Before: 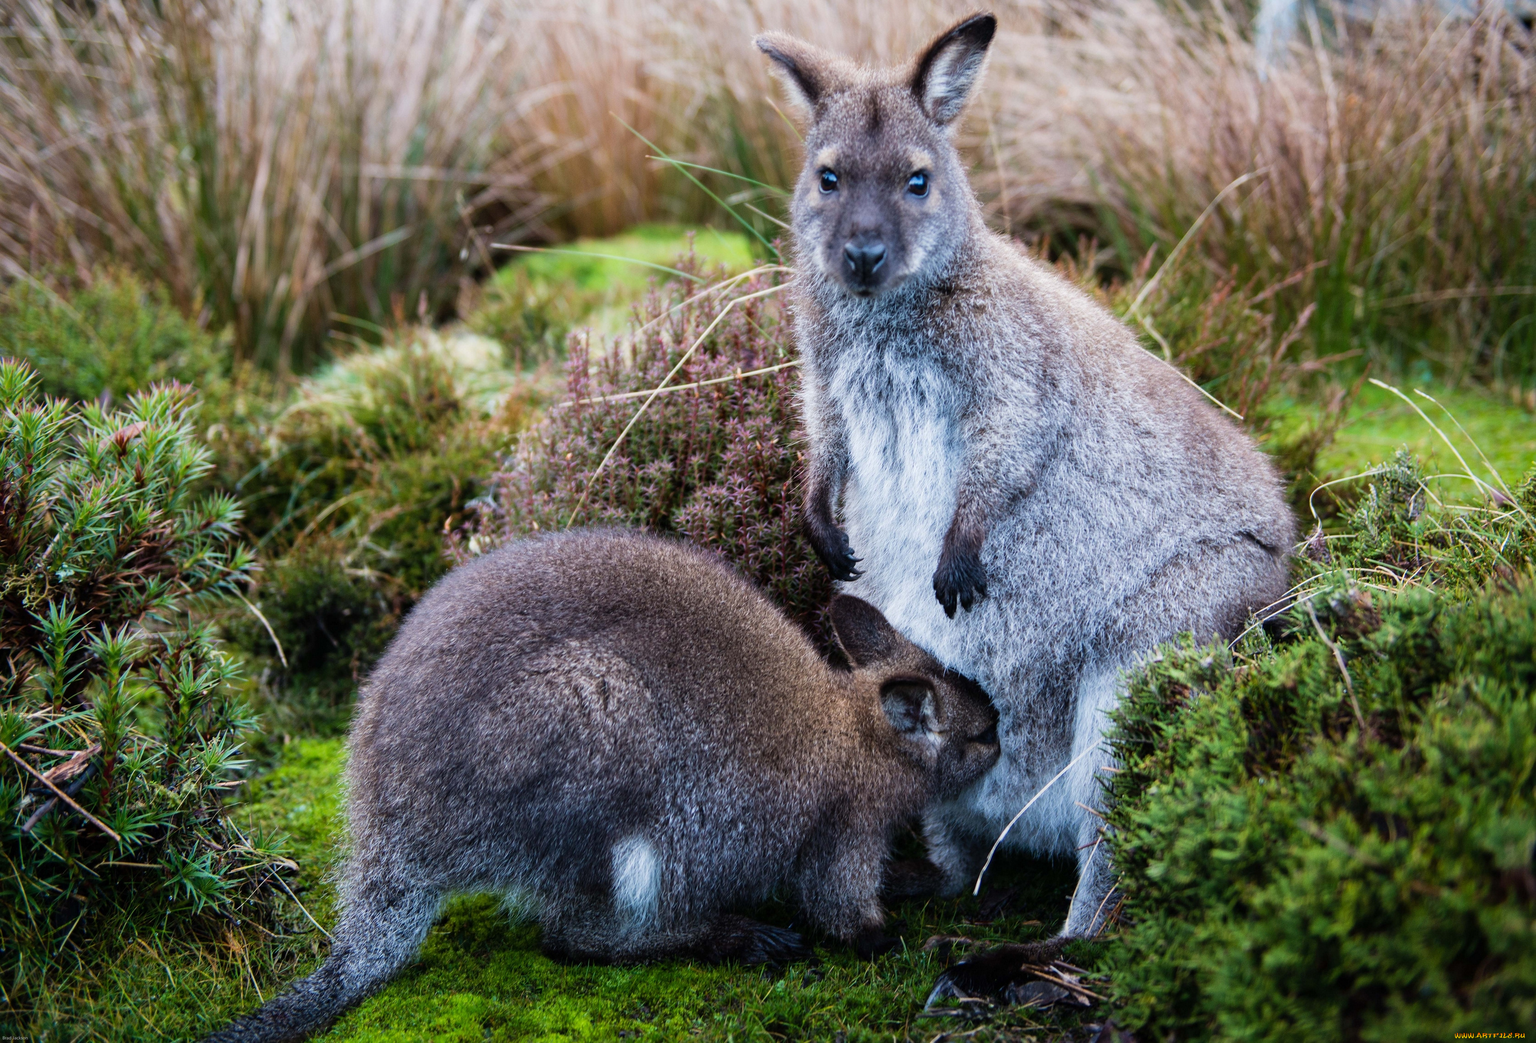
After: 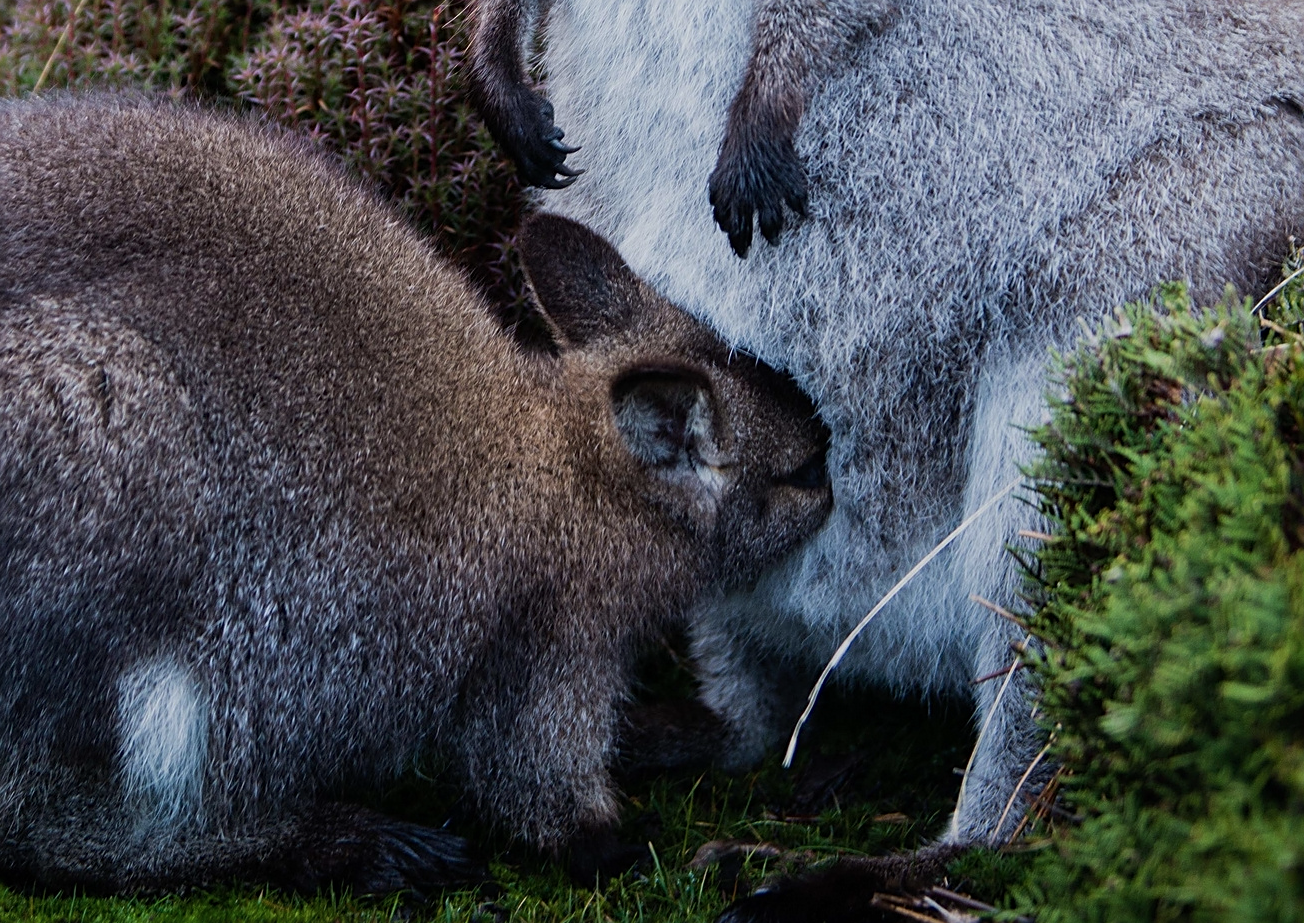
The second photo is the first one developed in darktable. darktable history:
contrast brightness saturation: saturation -0.064
sharpen: amount 0.465
exposure: exposure -0.445 EV, compensate highlight preservation false
crop: left 35.71%, top 45.932%, right 18.159%, bottom 5.969%
